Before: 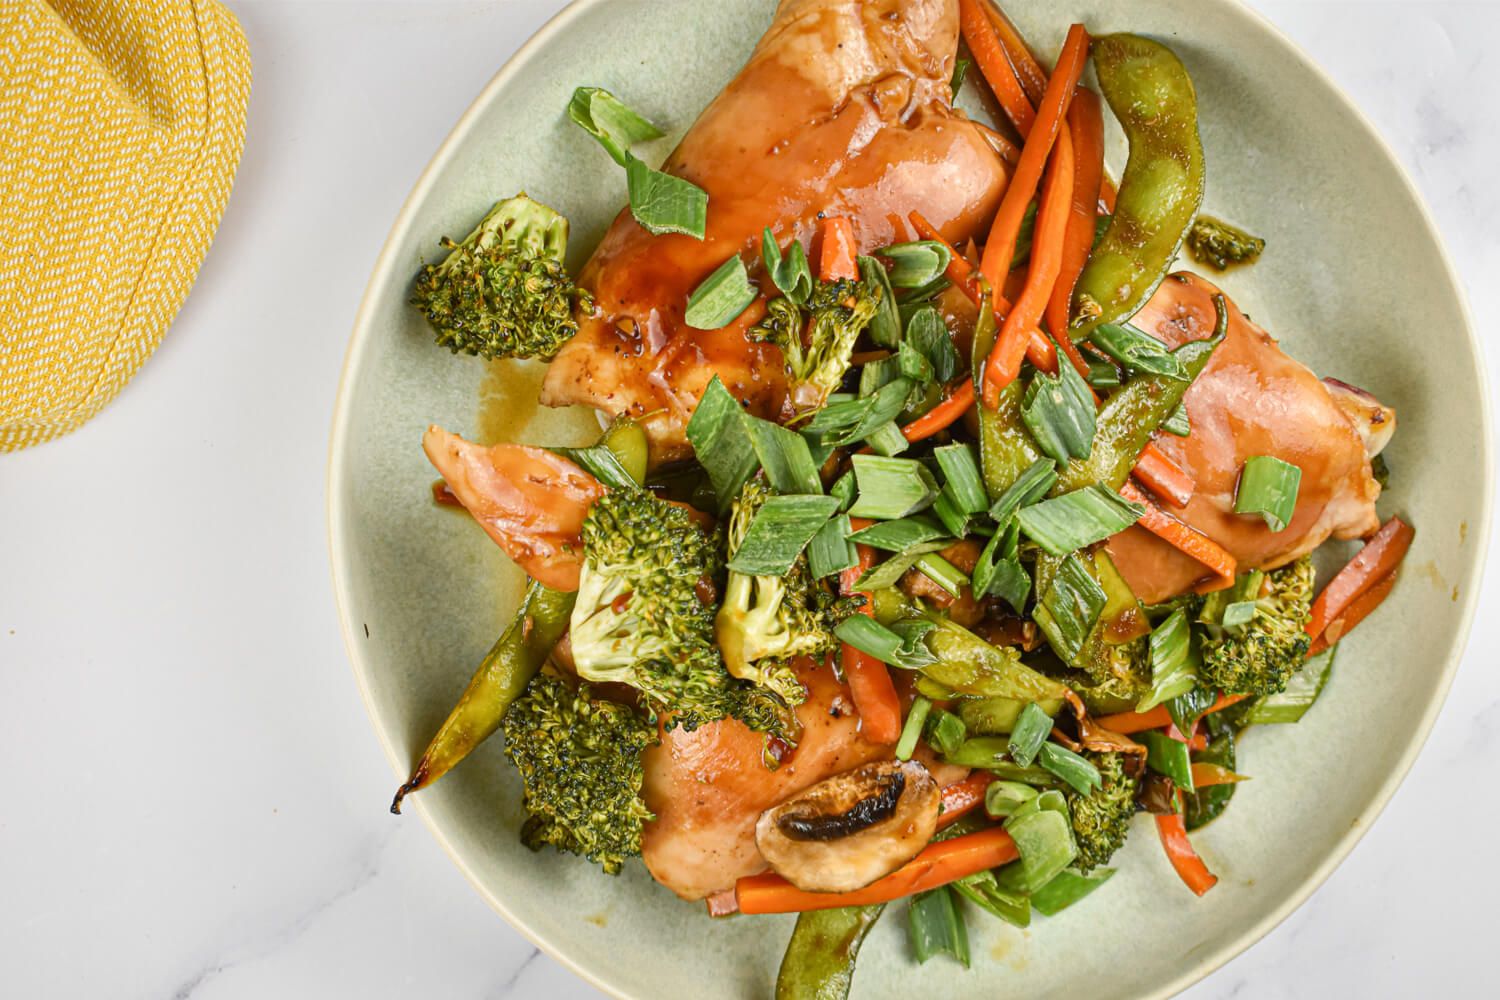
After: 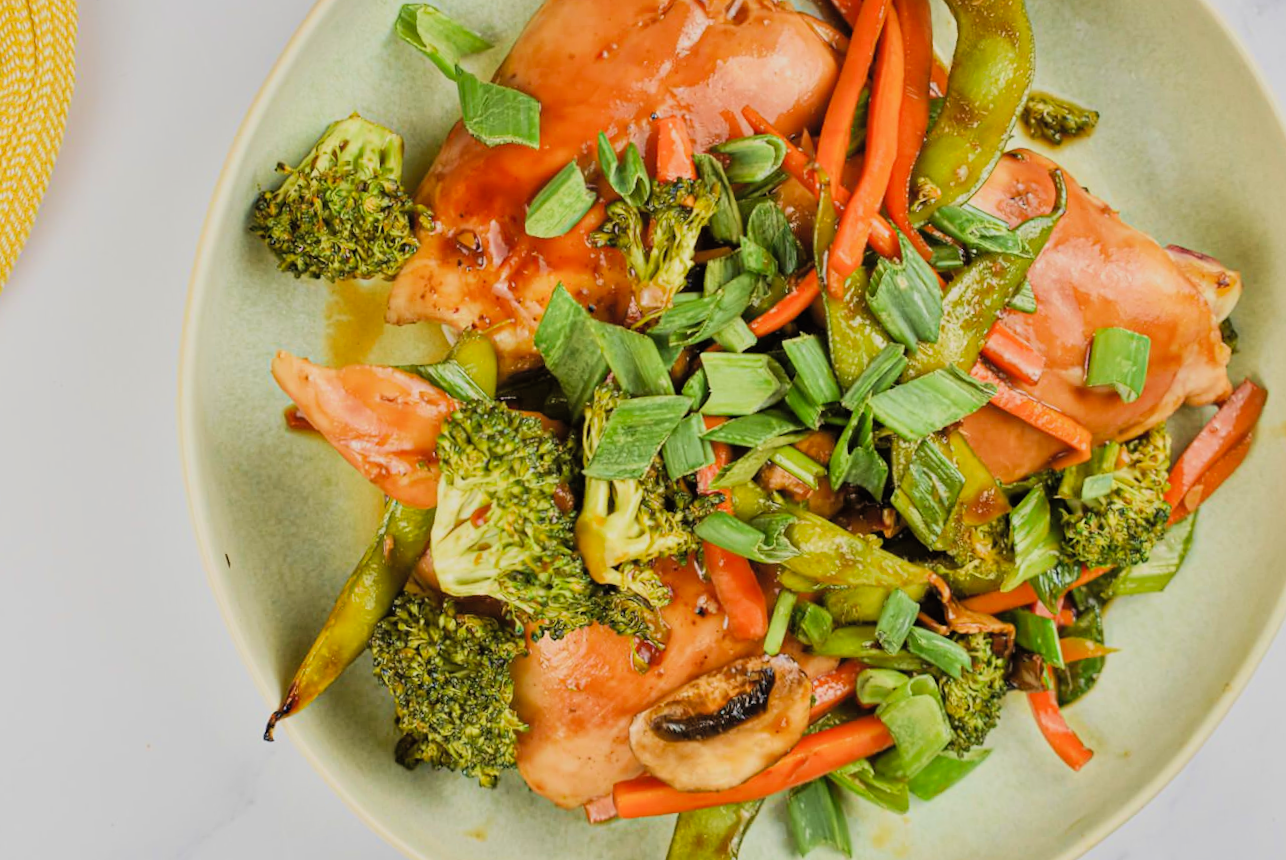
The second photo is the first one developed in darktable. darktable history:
crop and rotate: angle 3.75°, left 6.036%, top 5.689%
filmic rgb: black relative exposure -7.65 EV, white relative exposure 4.56 EV, hardness 3.61
velvia: on, module defaults
contrast brightness saturation: brightness 0.093, saturation 0.194
